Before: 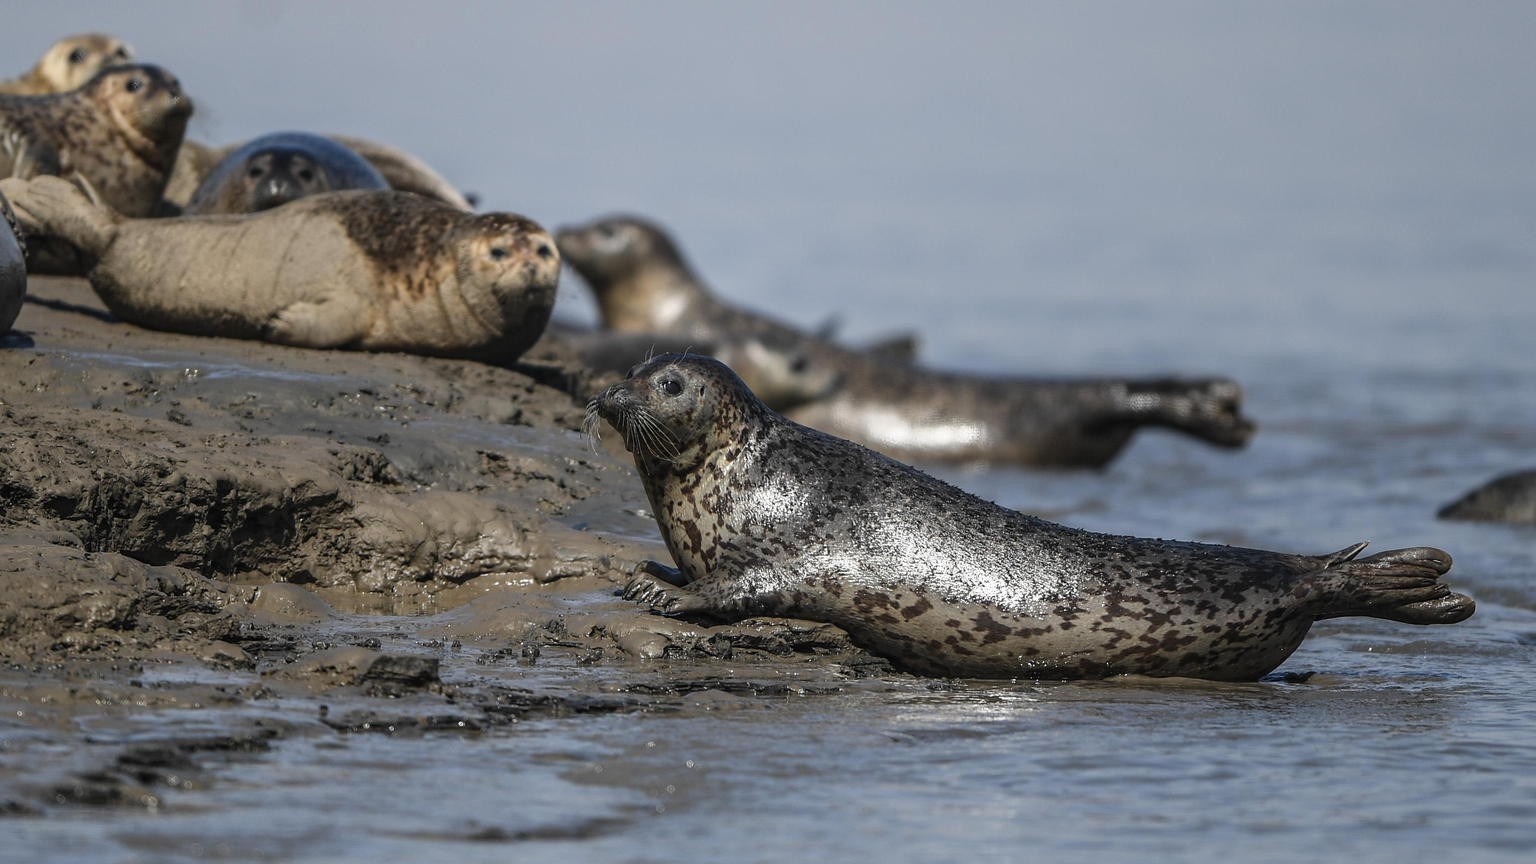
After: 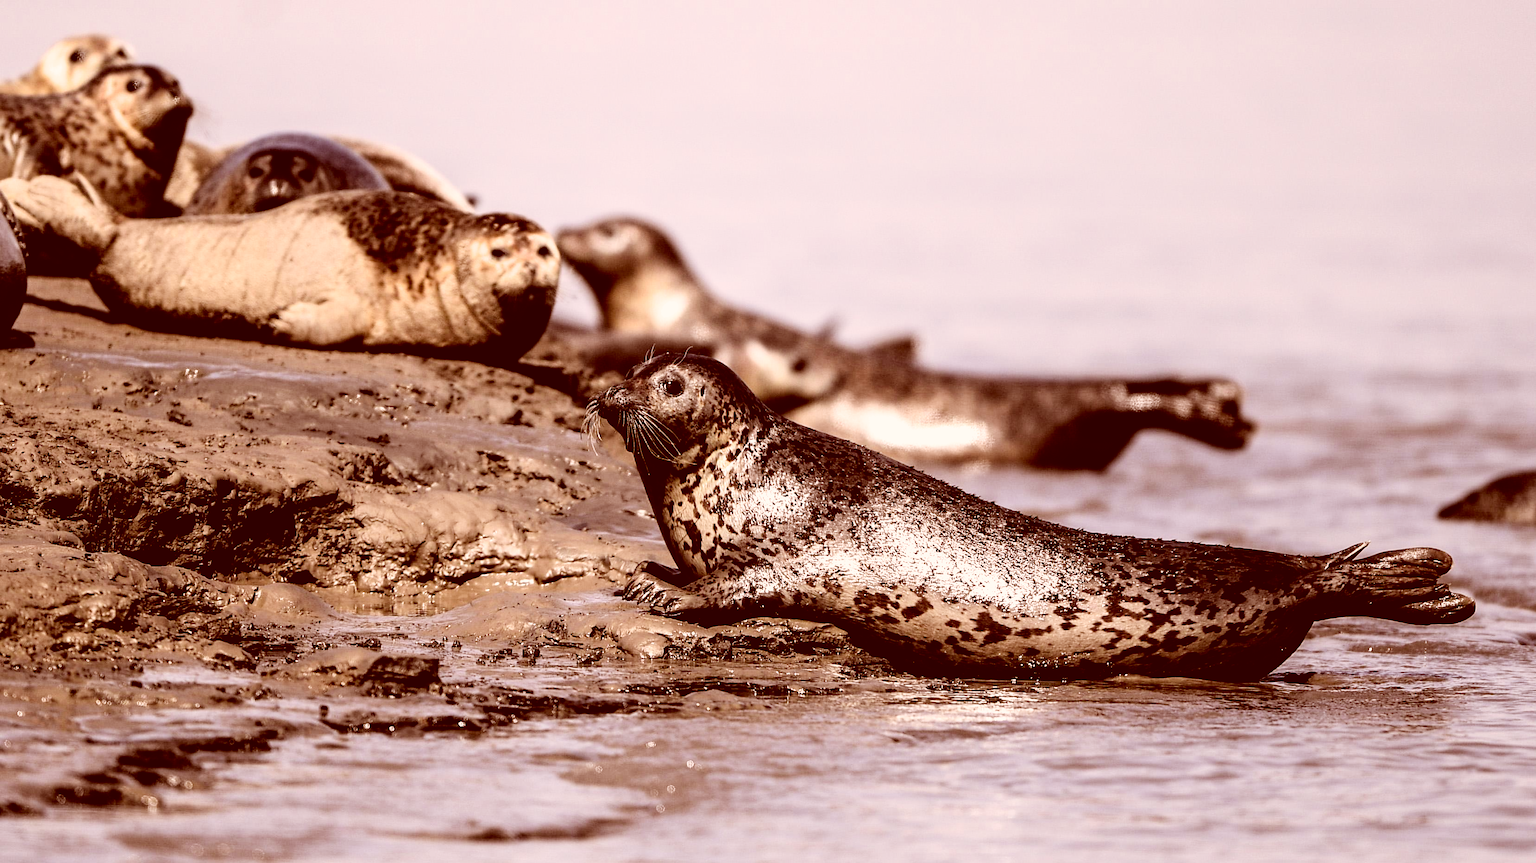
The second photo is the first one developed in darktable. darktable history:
filmic rgb: black relative exposure -5.42 EV, white relative exposure 2.85 EV, dynamic range scaling -37.73%, hardness 4, contrast 1.605, highlights saturation mix -0.93%
exposure: black level correction 0.008, exposure 0.979 EV, compensate highlight preservation false
color correction: highlights a* 9.03, highlights b* 8.71, shadows a* 40, shadows b* 40, saturation 0.8
